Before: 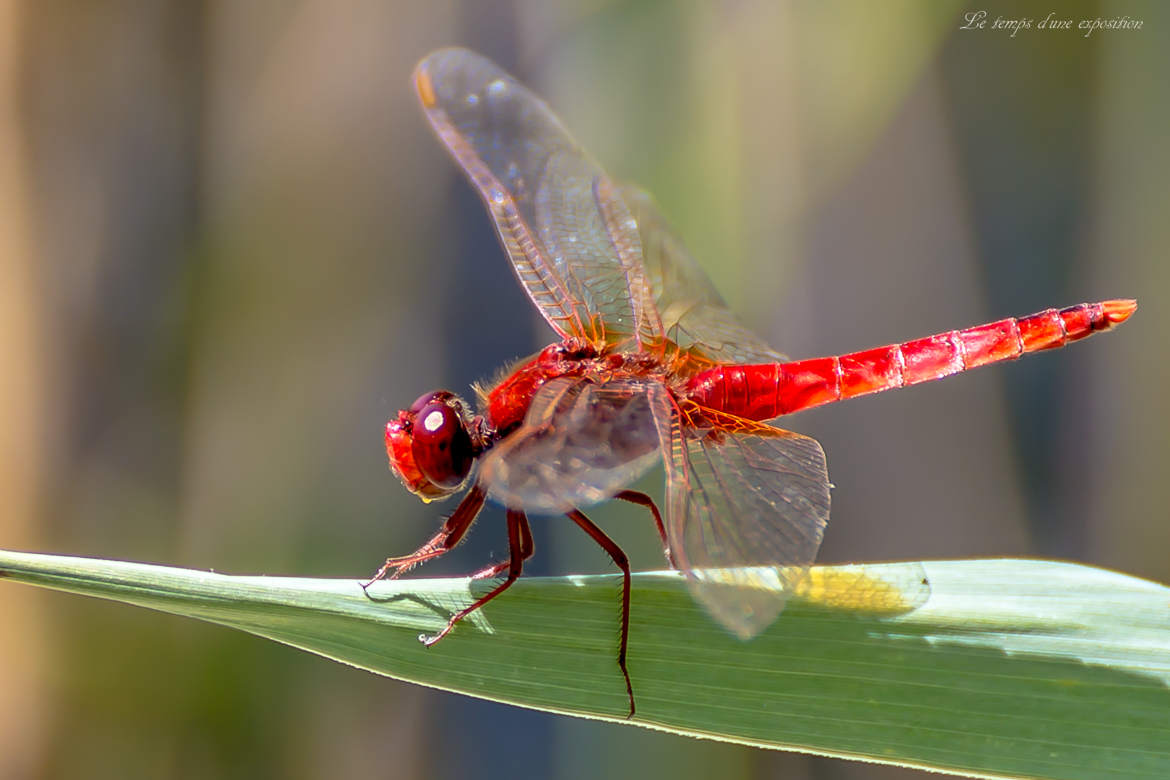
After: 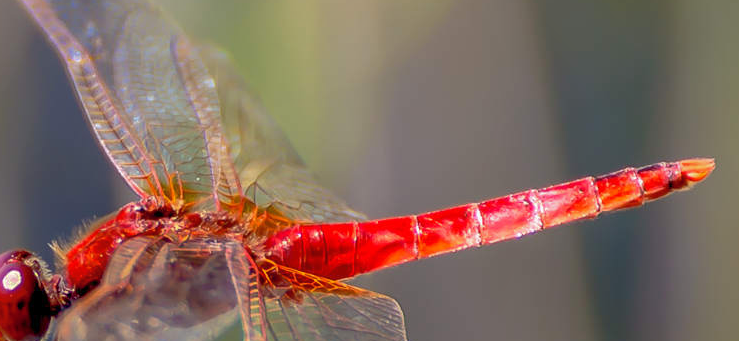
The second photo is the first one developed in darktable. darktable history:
crop: left 36.141%, top 18.123%, right 0.65%, bottom 38.141%
shadows and highlights: on, module defaults
